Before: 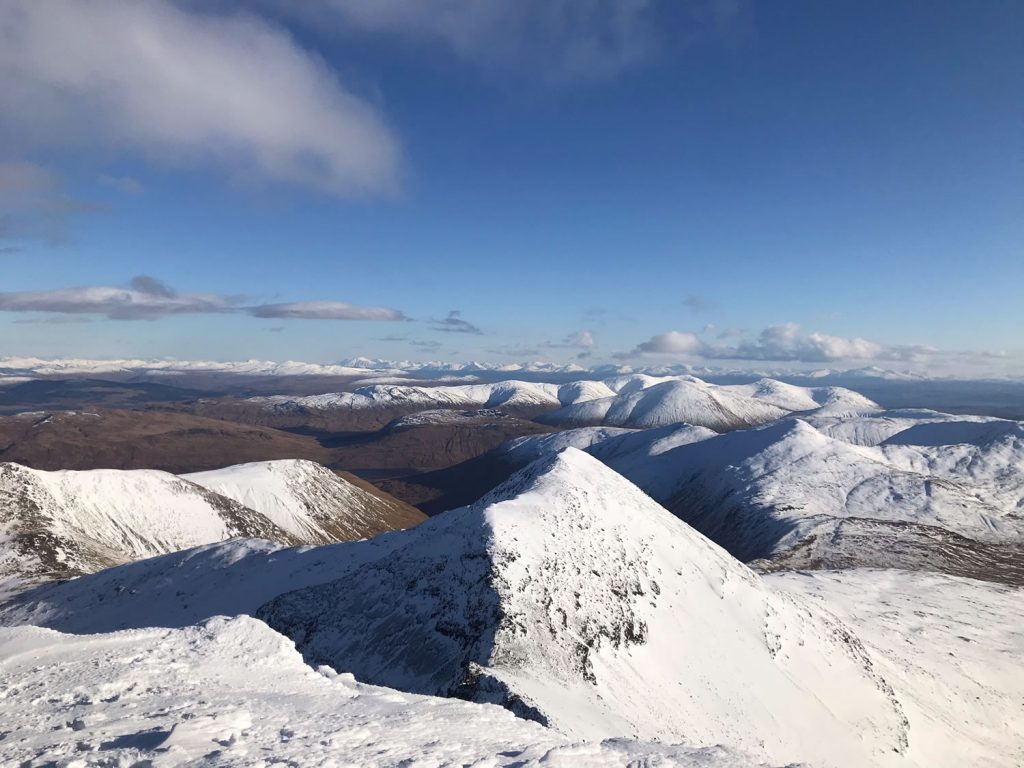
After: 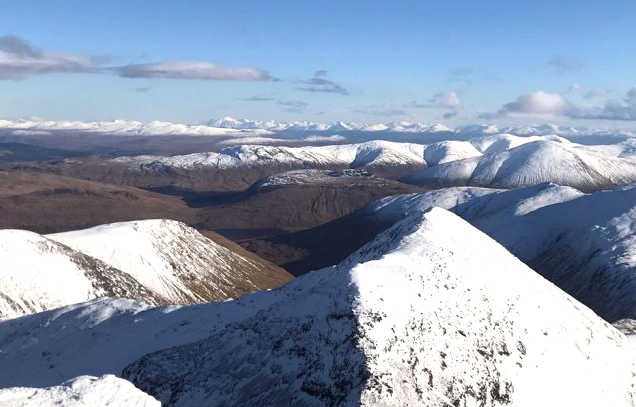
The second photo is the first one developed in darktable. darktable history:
crop: left 13.172%, top 31.374%, right 24.694%, bottom 15.517%
tone equalizer: -8 EV -0.451 EV, -7 EV -0.4 EV, -6 EV -0.364 EV, -5 EV -0.194 EV, -3 EV 0.222 EV, -2 EV 0.339 EV, -1 EV 0.408 EV, +0 EV 0.422 EV
